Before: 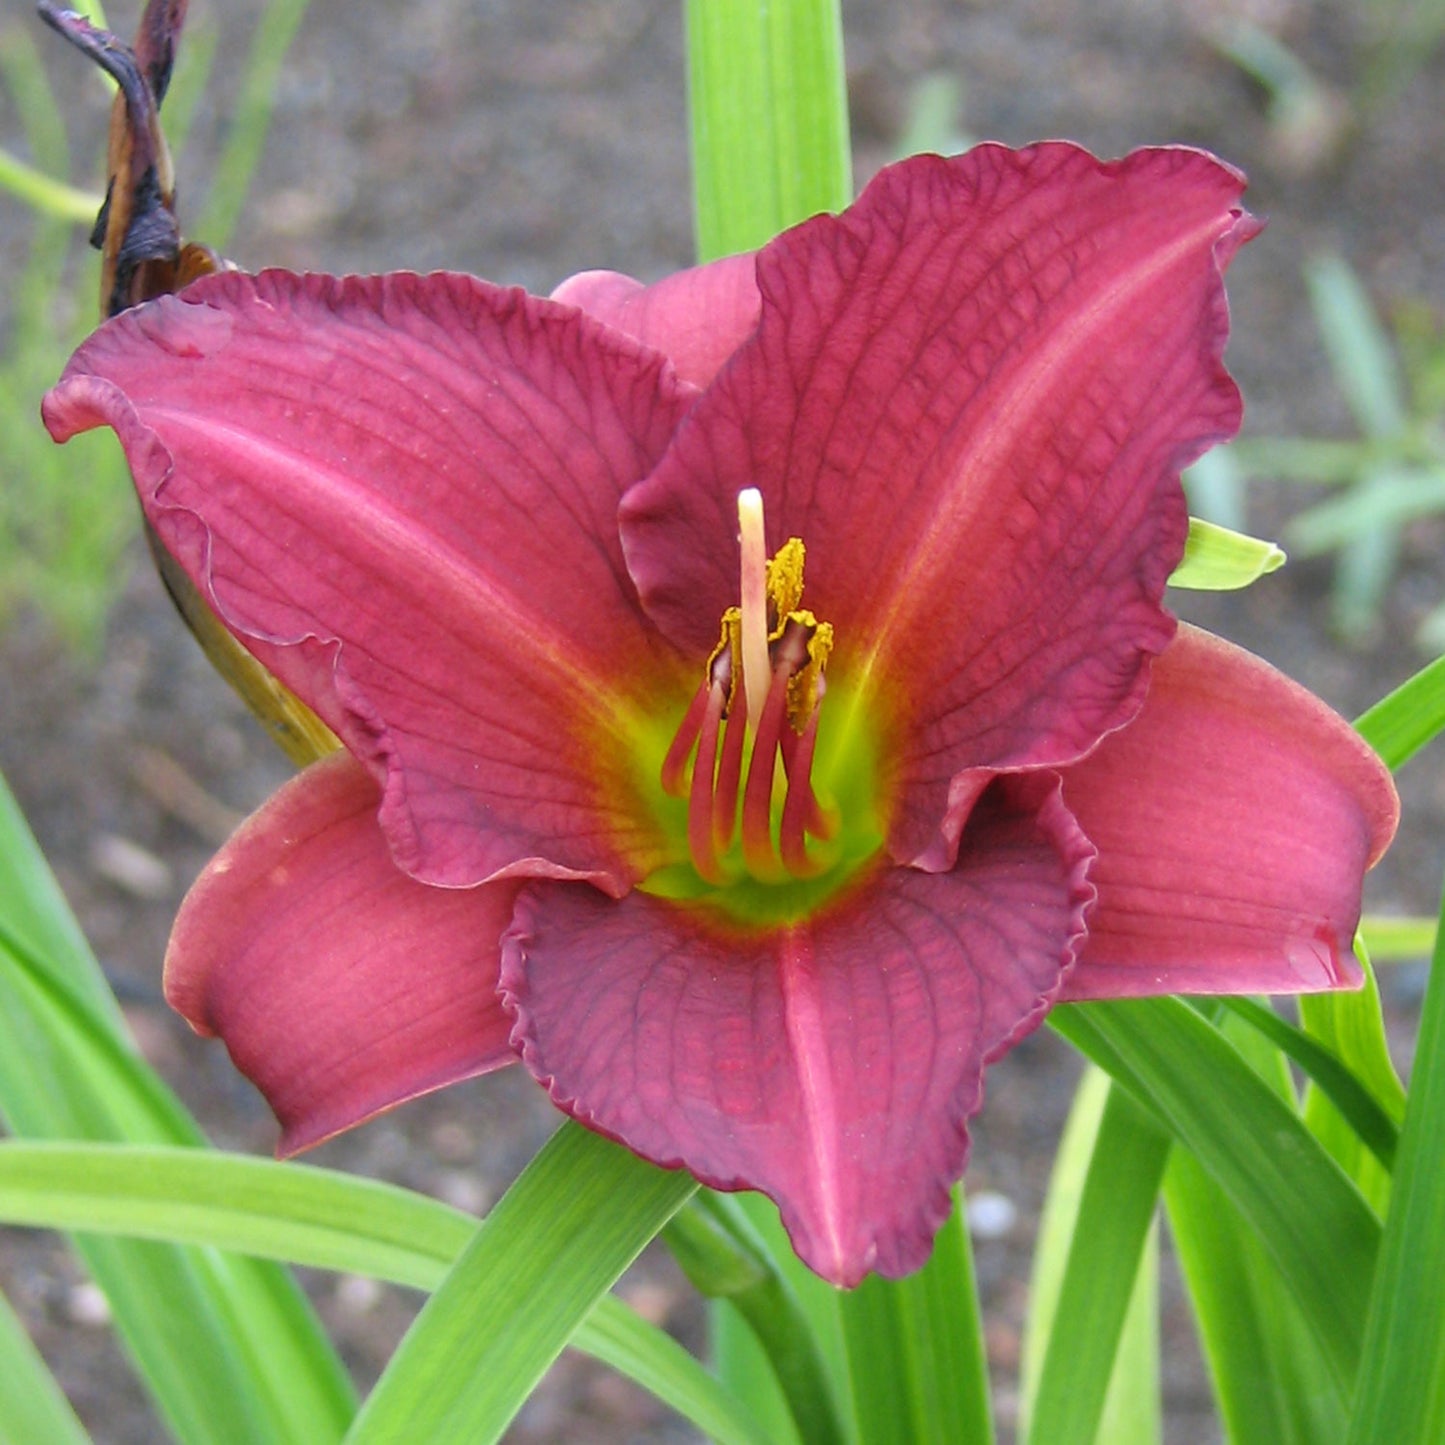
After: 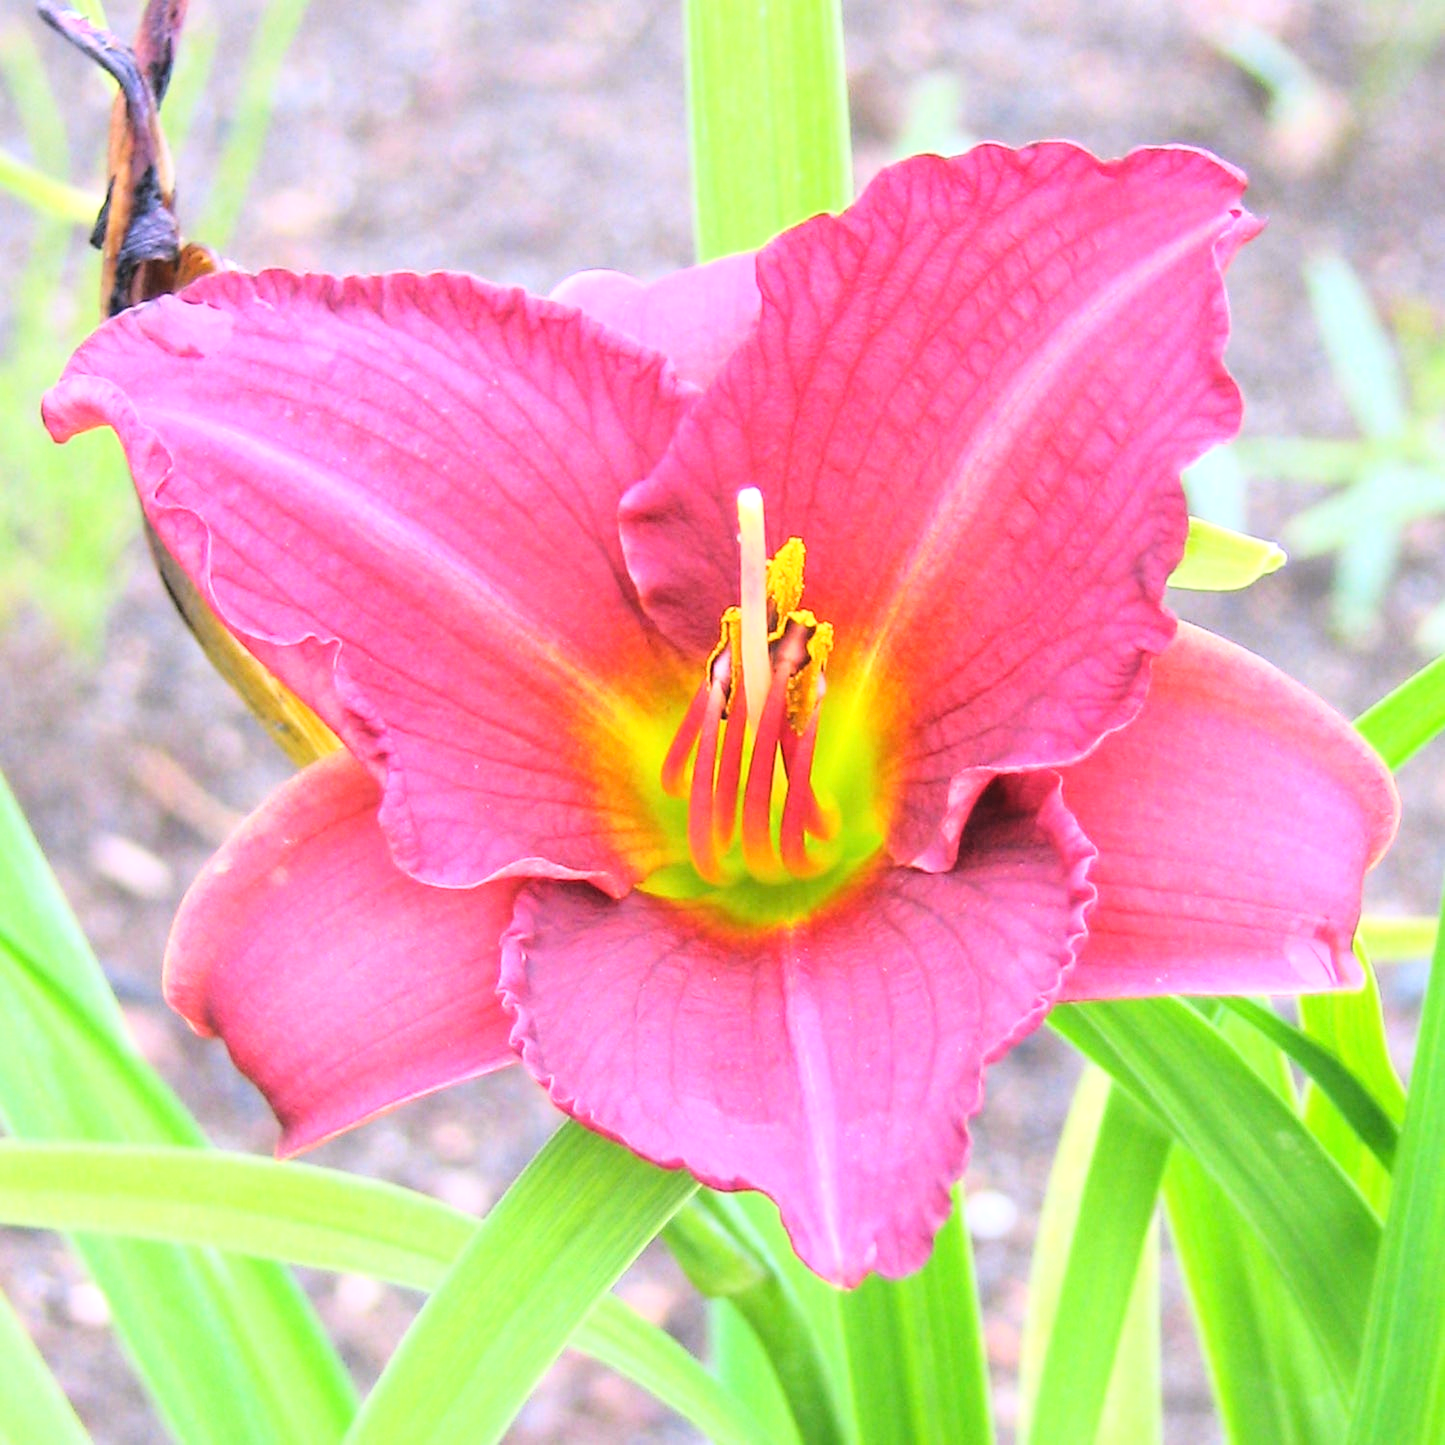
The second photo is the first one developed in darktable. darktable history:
exposure: black level correction 0, exposure 0.68 EV, compensate exposure bias true, compensate highlight preservation false
white balance: red 1.05, blue 1.072
base curve: curves: ch0 [(0, 0) (0.028, 0.03) (0.121, 0.232) (0.46, 0.748) (0.859, 0.968) (1, 1)]
